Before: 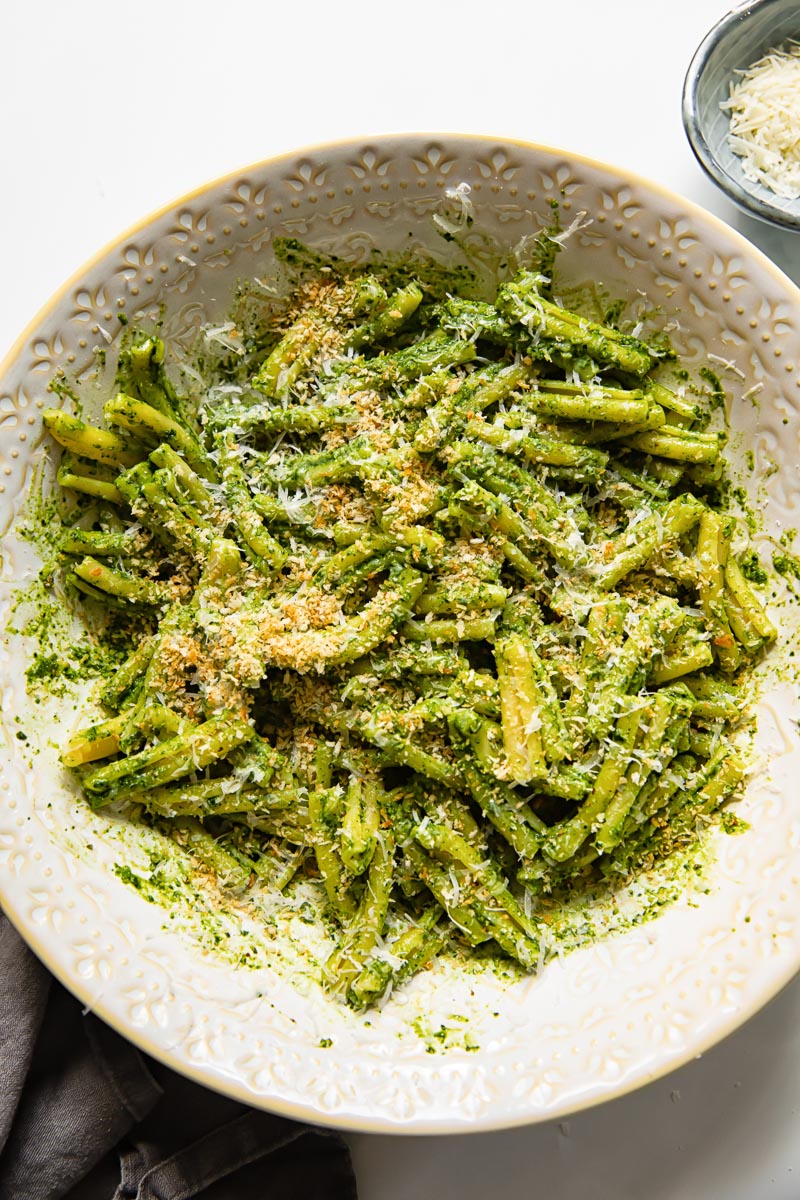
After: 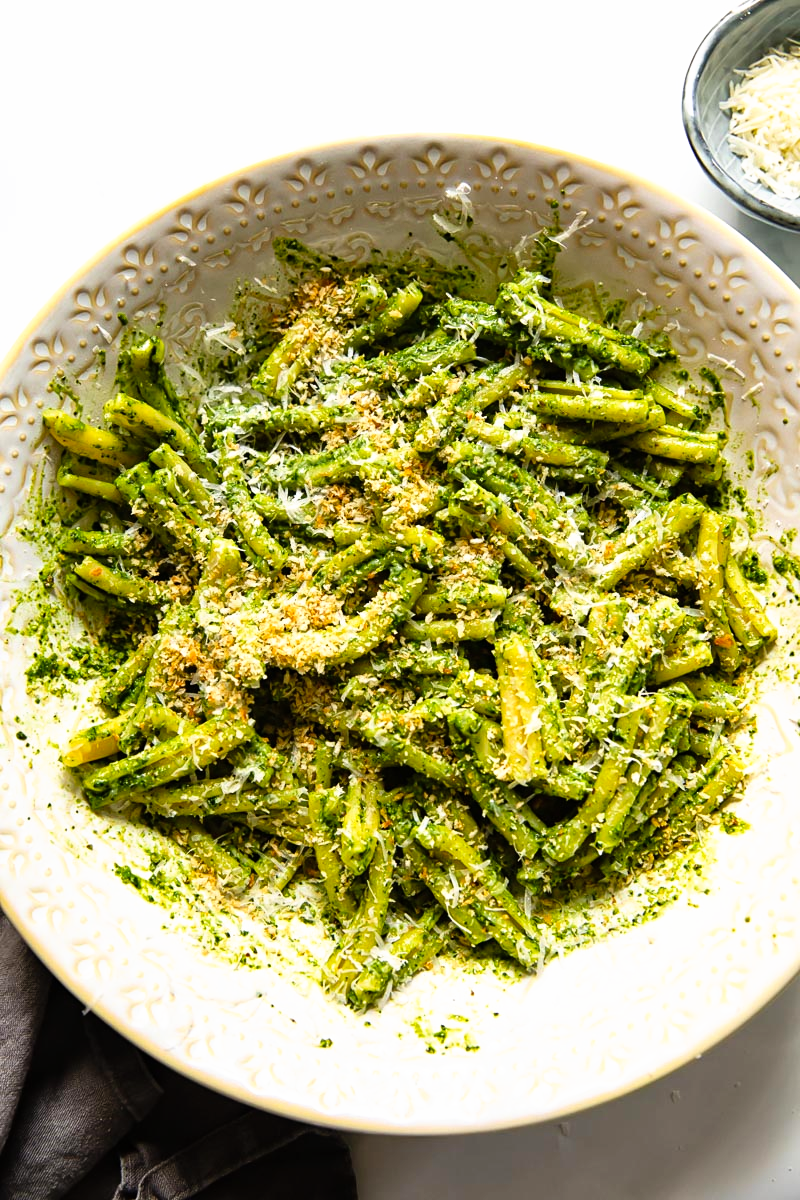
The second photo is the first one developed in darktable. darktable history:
tone curve: curves: ch0 [(0, 0) (0.003, 0.002) (0.011, 0.006) (0.025, 0.014) (0.044, 0.025) (0.069, 0.039) (0.1, 0.056) (0.136, 0.086) (0.177, 0.129) (0.224, 0.183) (0.277, 0.247) (0.335, 0.318) (0.399, 0.395) (0.468, 0.48) (0.543, 0.571) (0.623, 0.668) (0.709, 0.773) (0.801, 0.873) (0.898, 0.978) (1, 1)], preserve colors none
